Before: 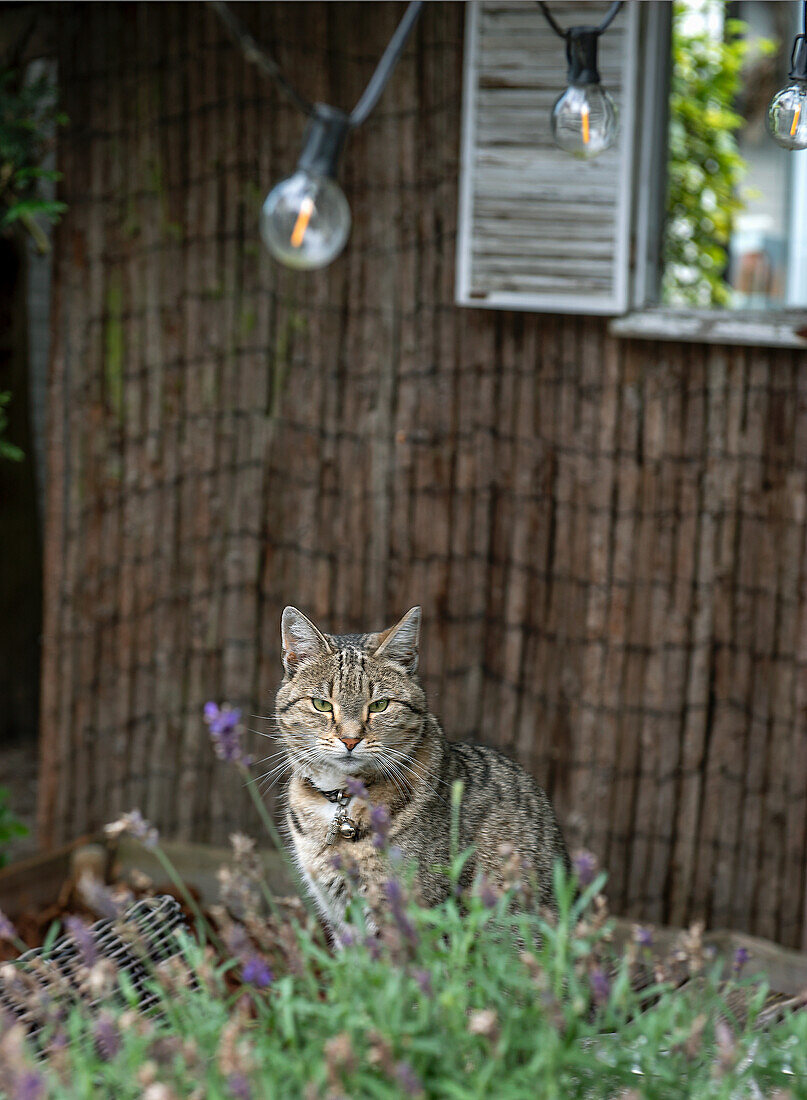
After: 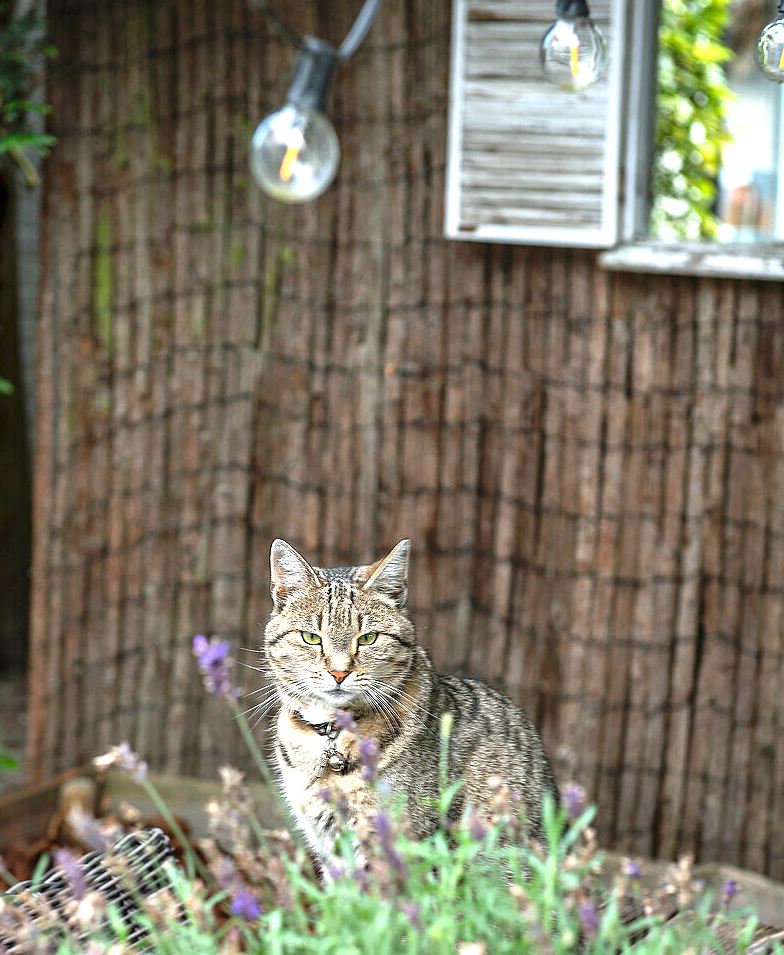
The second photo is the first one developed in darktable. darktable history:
crop: left 1.384%, top 6.165%, right 1.413%, bottom 6.995%
exposure: black level correction 0, exposure 1.199 EV, compensate highlight preservation false
